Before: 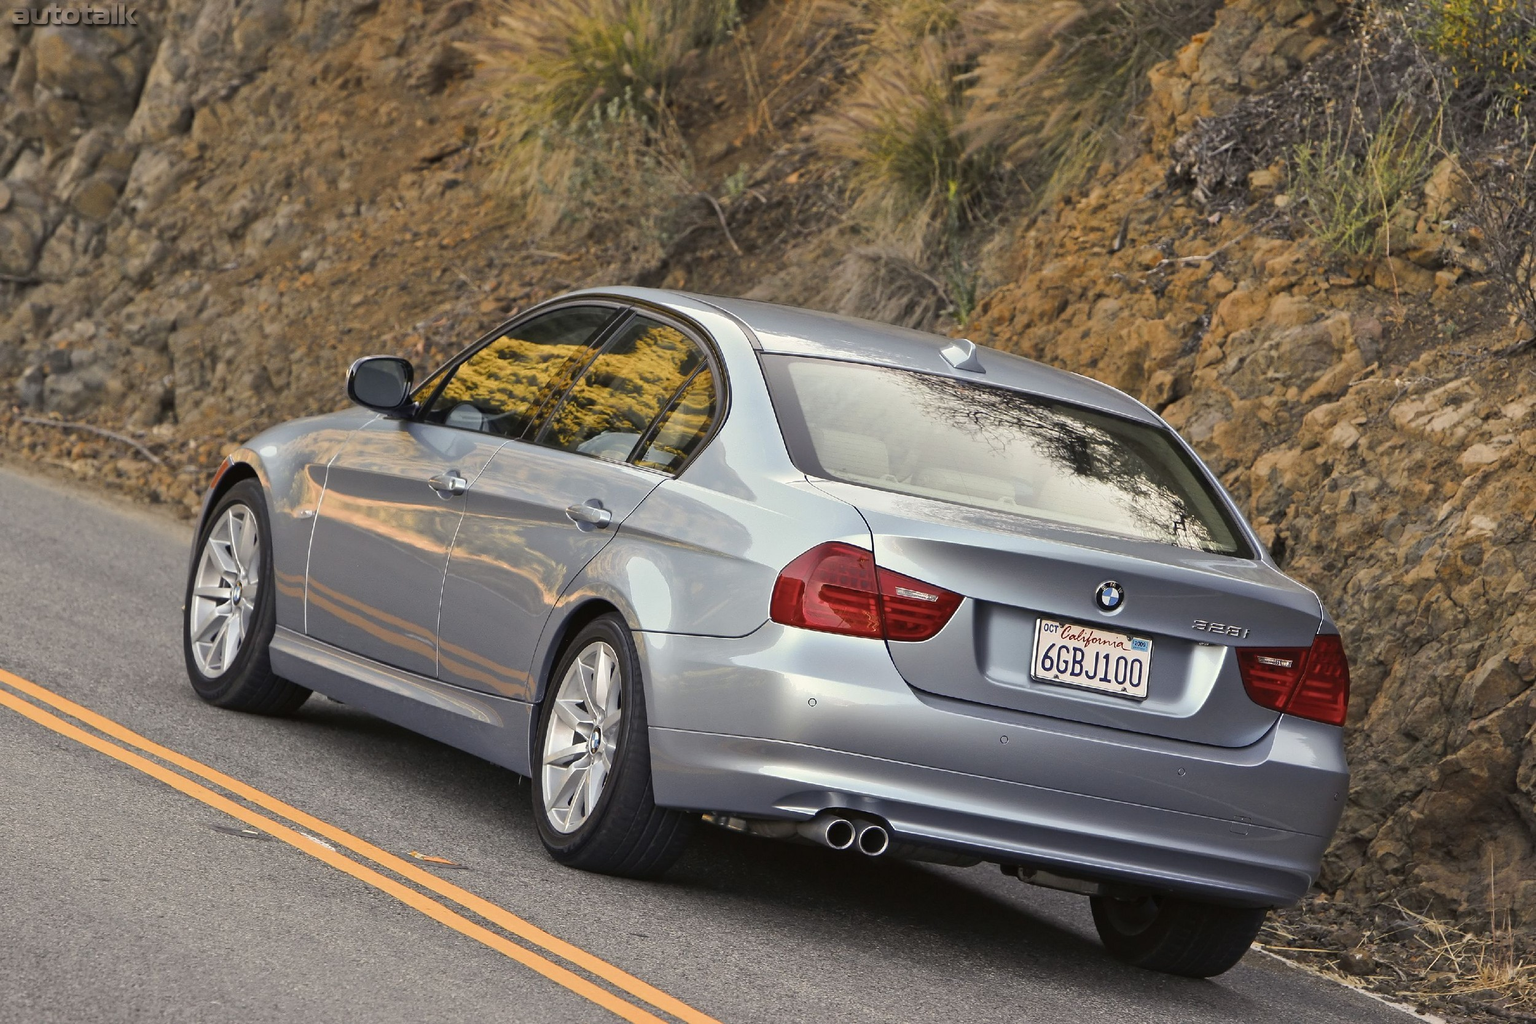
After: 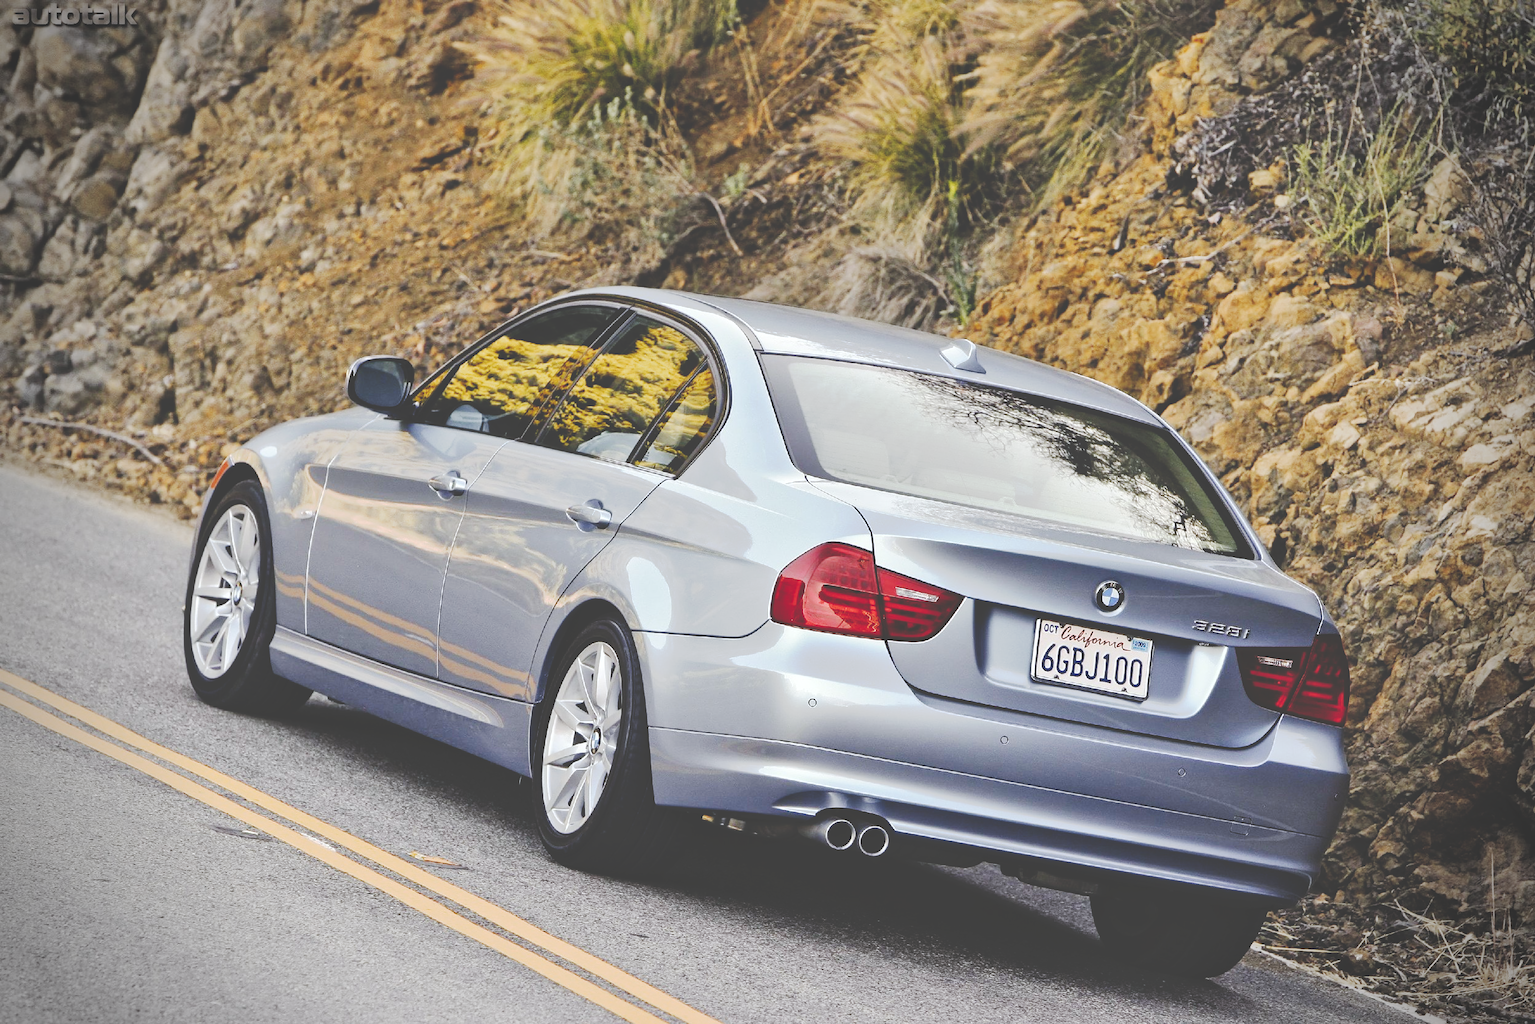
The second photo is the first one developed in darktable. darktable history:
base curve: curves: ch0 [(0, 0) (0.032, 0.025) (0.121, 0.166) (0.206, 0.329) (0.605, 0.79) (1, 1)], preserve colors none
tone curve: curves: ch0 [(0, 0) (0.003, 0.272) (0.011, 0.275) (0.025, 0.275) (0.044, 0.278) (0.069, 0.282) (0.1, 0.284) (0.136, 0.287) (0.177, 0.294) (0.224, 0.314) (0.277, 0.347) (0.335, 0.403) (0.399, 0.473) (0.468, 0.552) (0.543, 0.622) (0.623, 0.69) (0.709, 0.756) (0.801, 0.818) (0.898, 0.865) (1, 1)], preserve colors none
white balance: red 0.967, blue 1.049
vignetting: fall-off radius 31.48%, brightness -0.472
local contrast: mode bilateral grid, contrast 20, coarseness 50, detail 120%, midtone range 0.2
